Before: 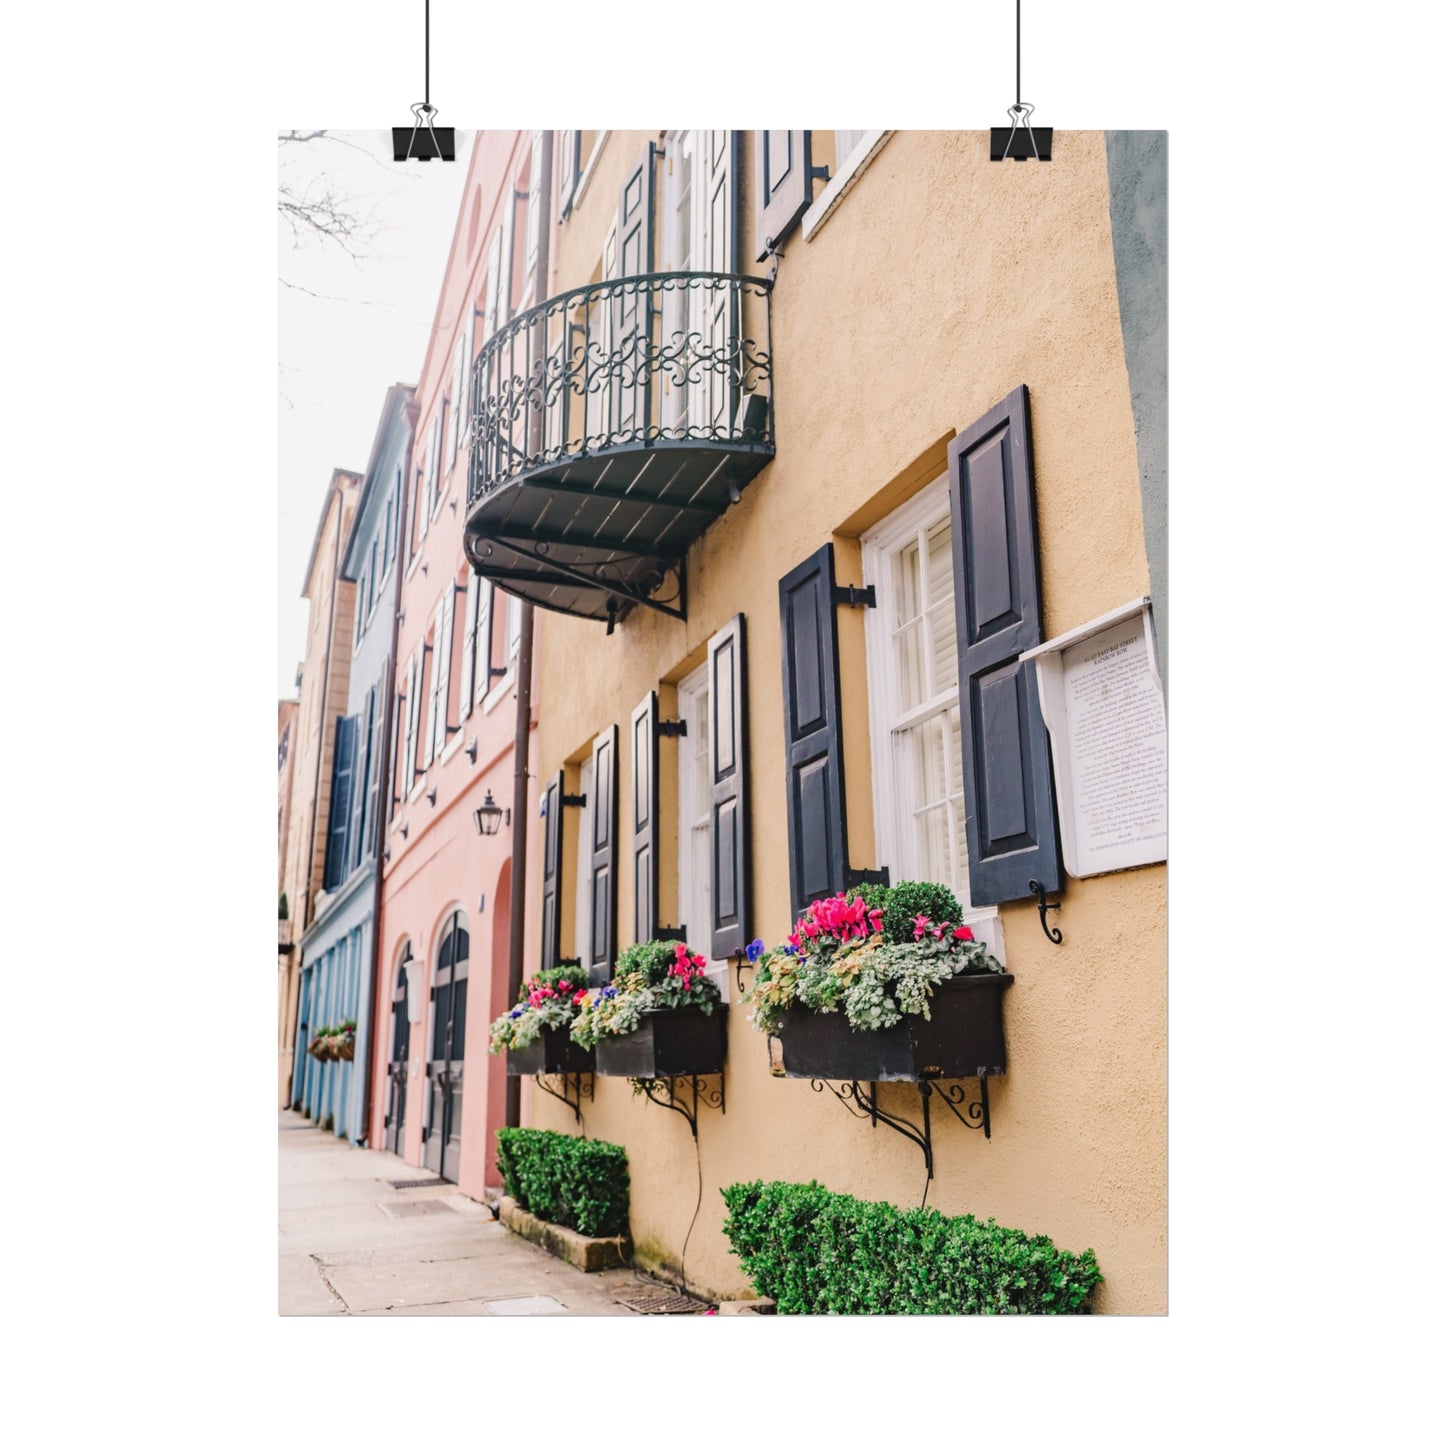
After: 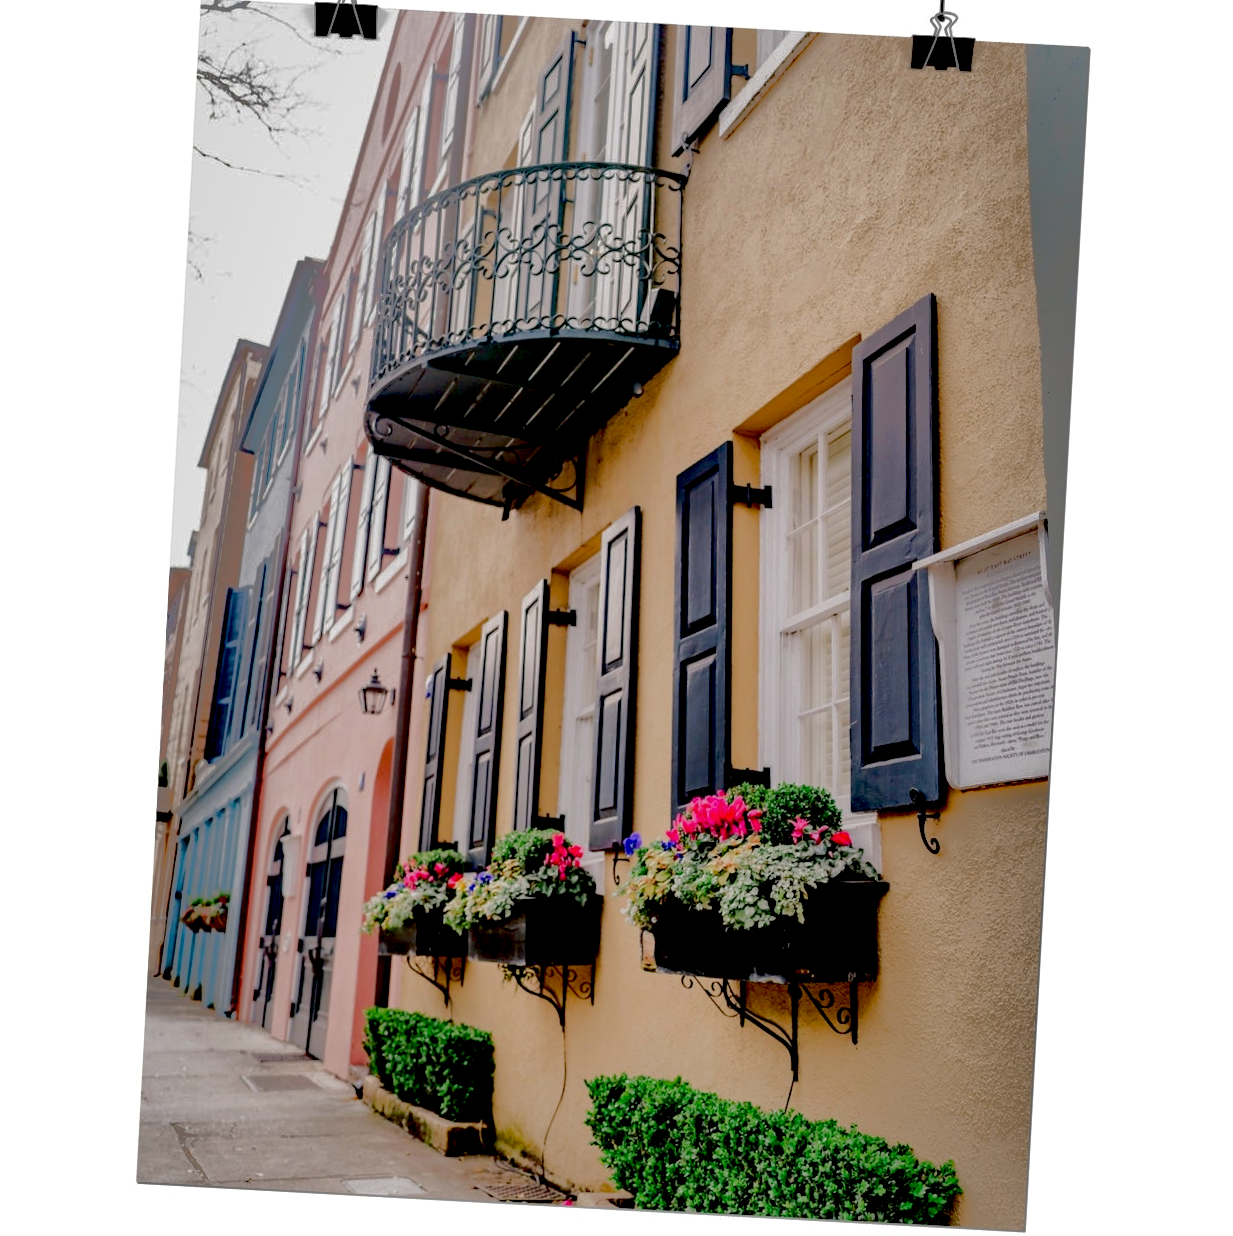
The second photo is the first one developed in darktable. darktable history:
crop and rotate: angle -3.14°, left 5.401%, top 5.23%, right 4.707%, bottom 4.644%
exposure: black level correction 0.046, exposure 0.013 EV, compensate exposure bias true, compensate highlight preservation false
shadows and highlights: shadows -19.52, highlights -73.54, highlights color adjustment 0.127%
